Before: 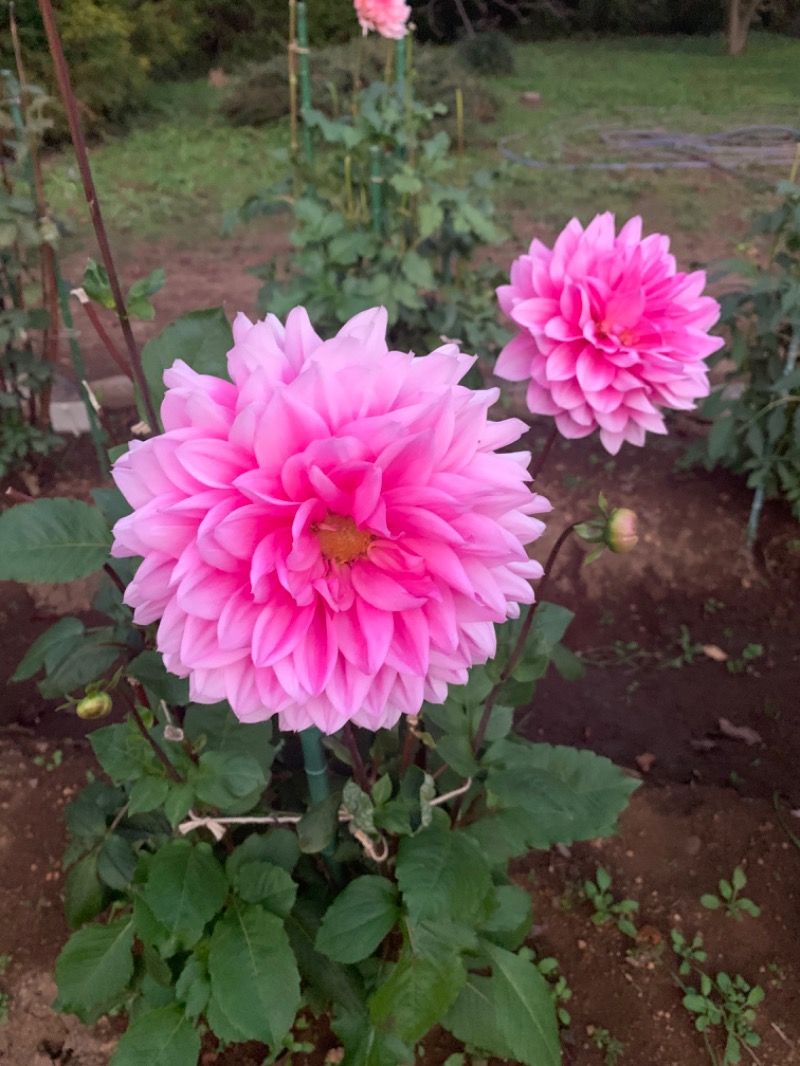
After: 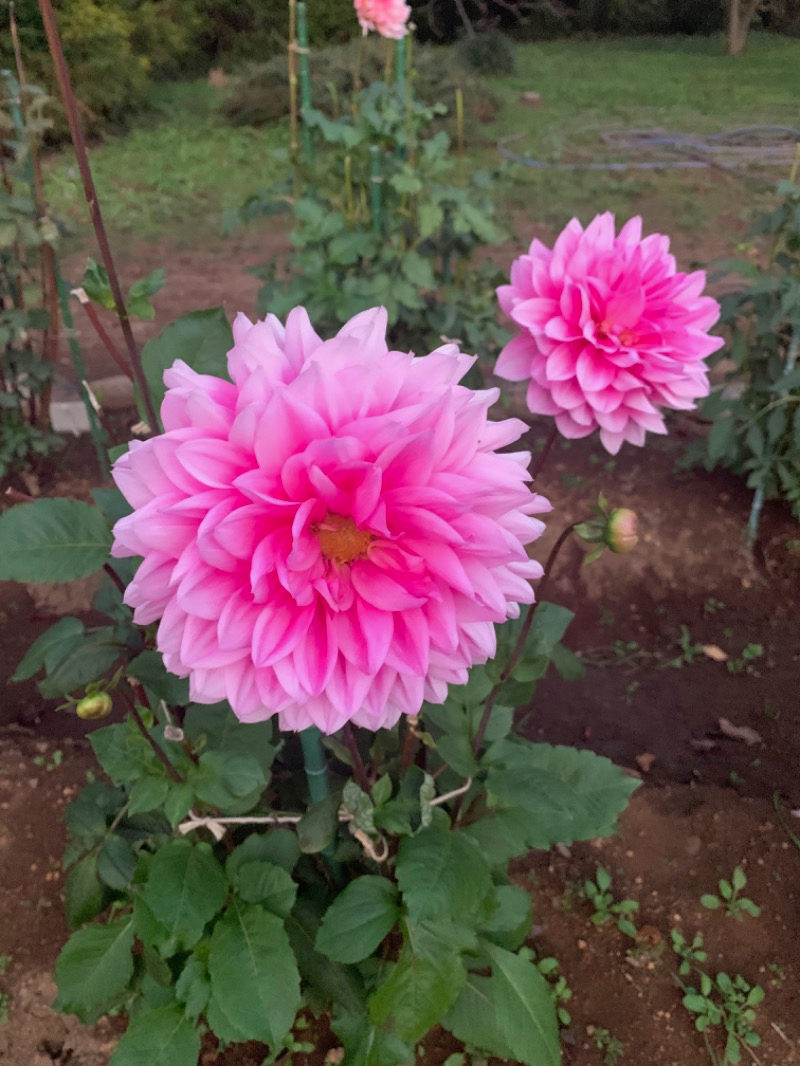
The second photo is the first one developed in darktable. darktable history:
shadows and highlights: shadows 37.38, highlights -28.12, soften with gaussian
color correction: highlights a* -2.48, highlights b* 2.45
tone curve: curves: ch0 [(0, 0) (0.077, 0.082) (0.765, 0.73) (1, 1)], color space Lab, independent channels, preserve colors none
